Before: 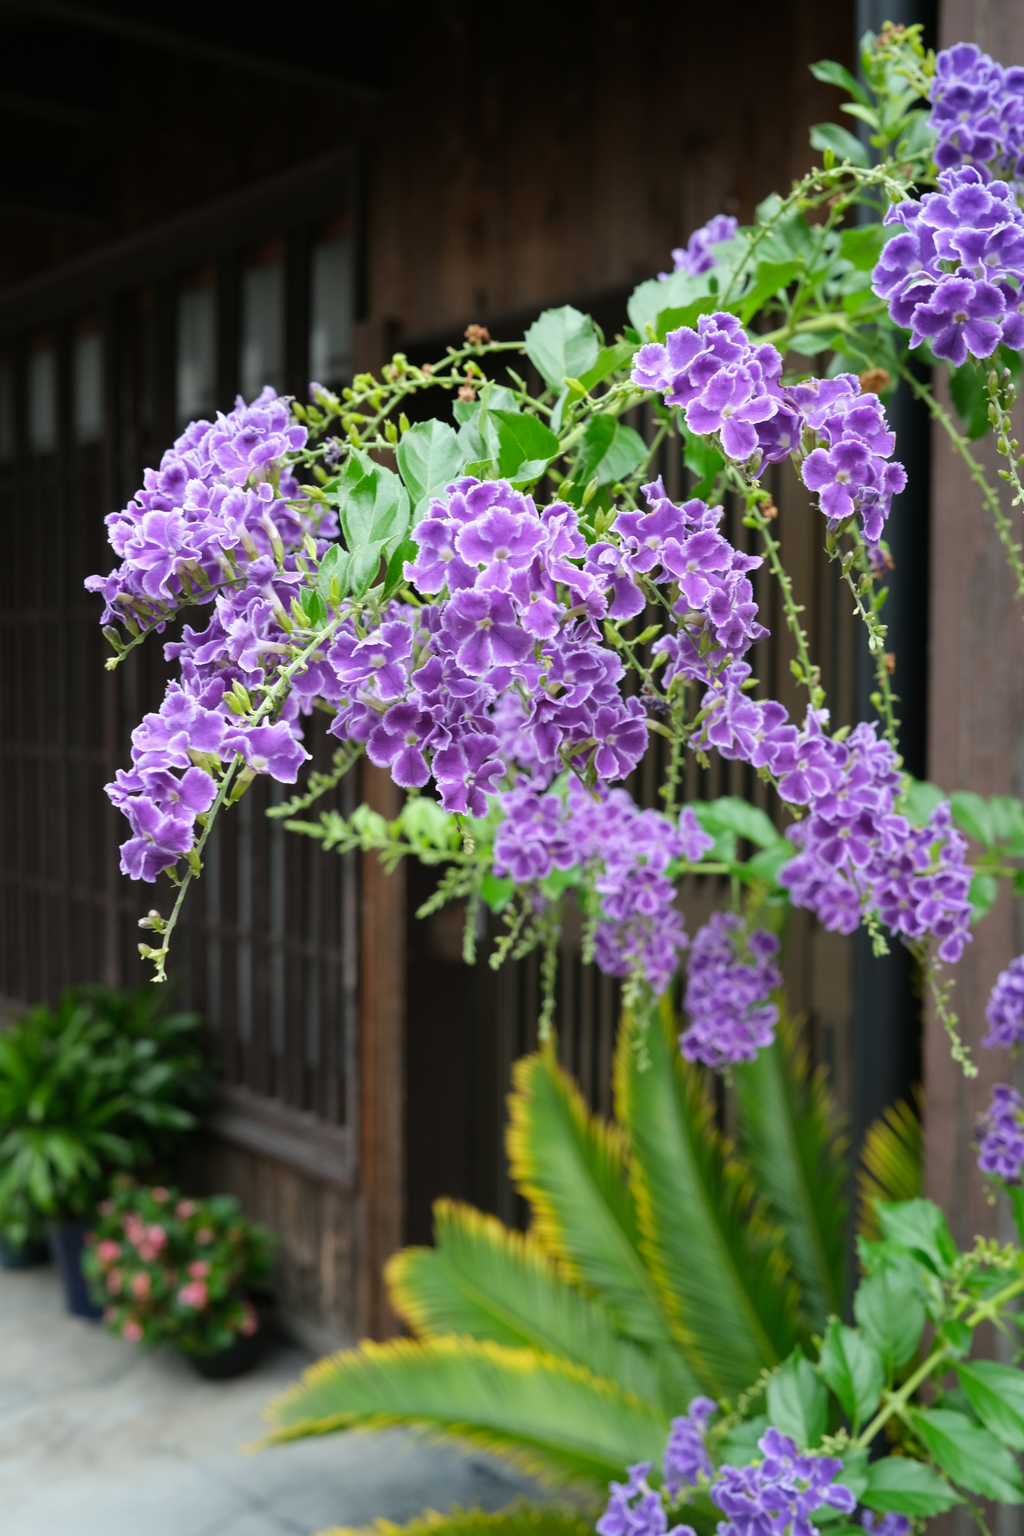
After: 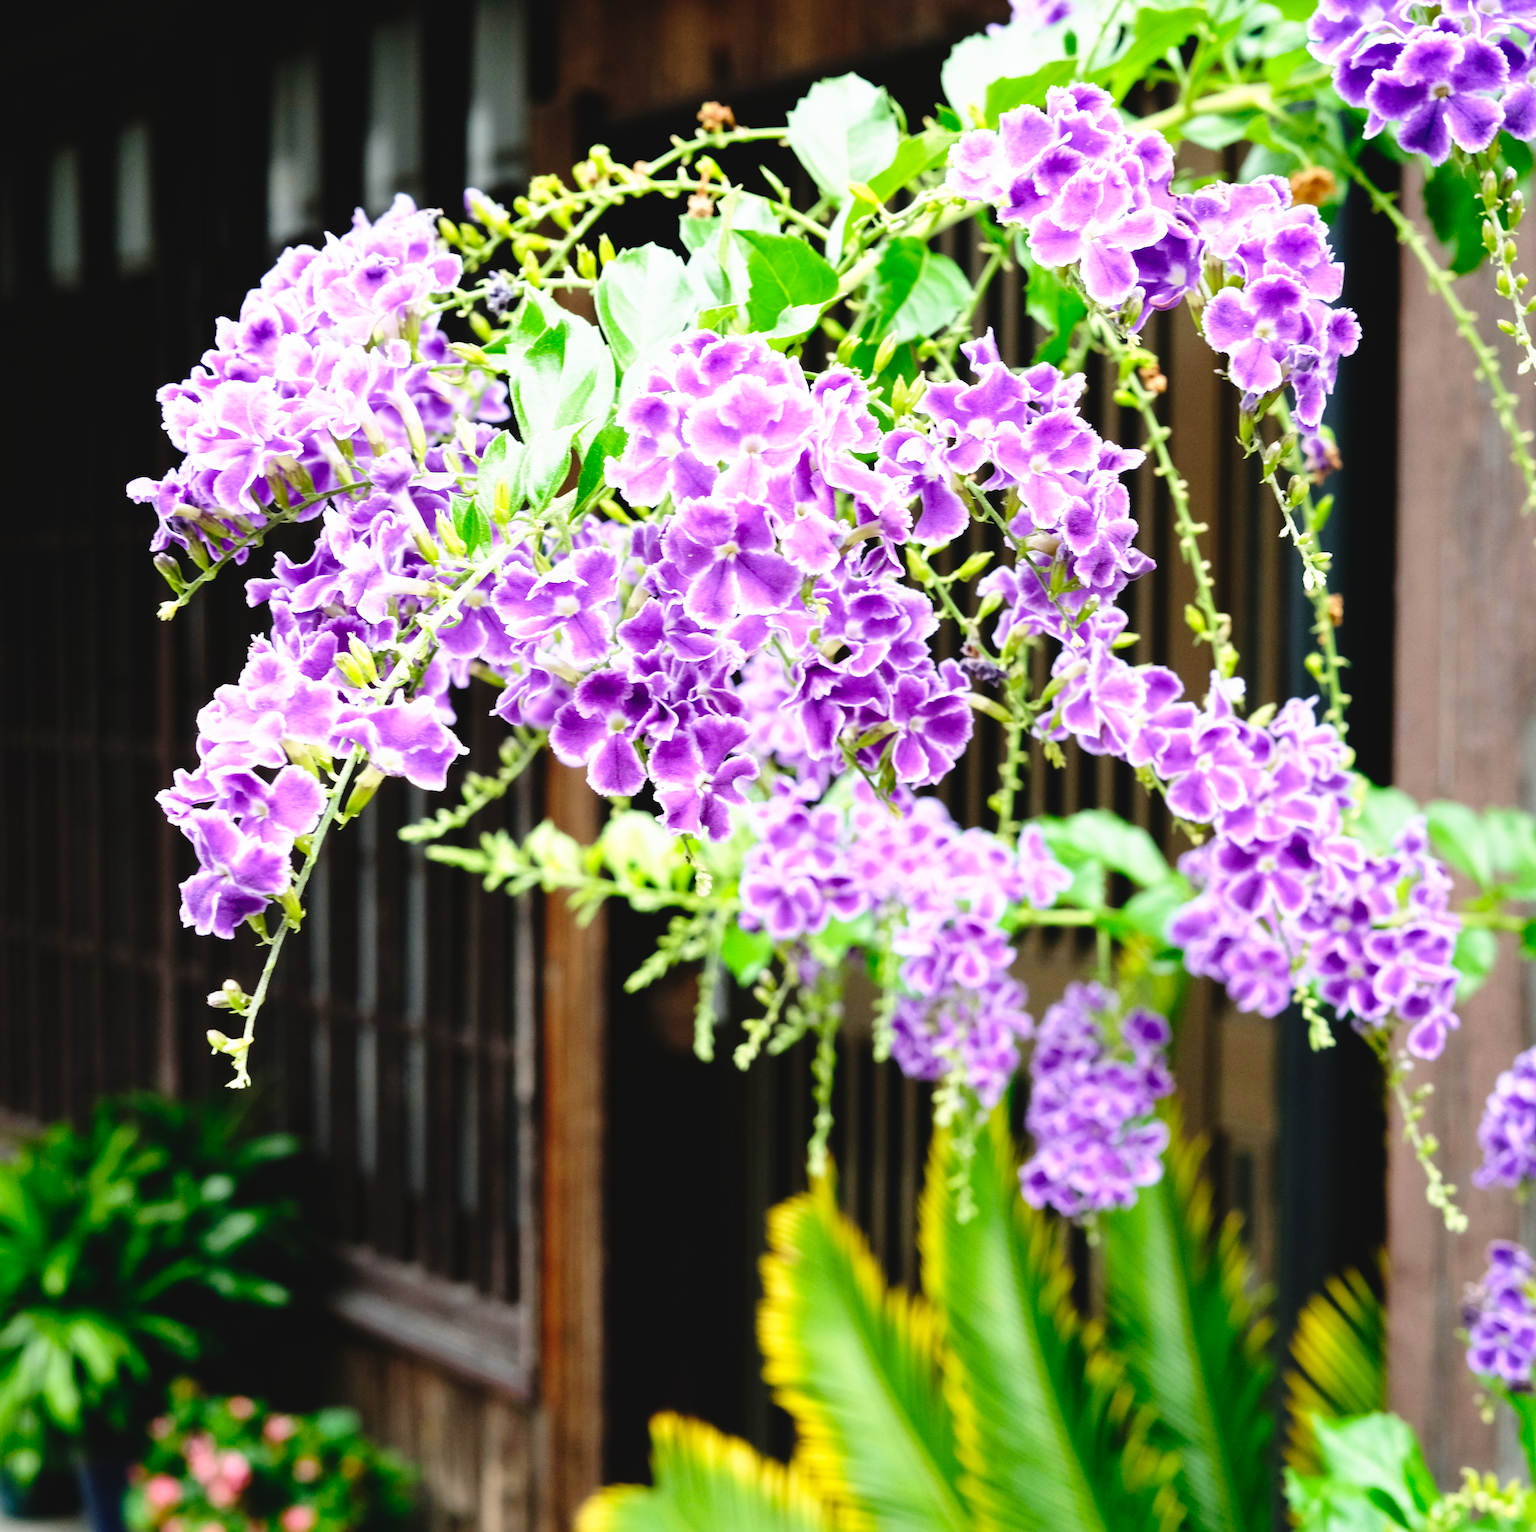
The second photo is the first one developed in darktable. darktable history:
crop: top 16.727%, bottom 16.727%
local contrast: mode bilateral grid, contrast 10, coarseness 25, detail 110%, midtone range 0.2
base curve: curves: ch0 [(0, 0) (0.028, 0.03) (0.121, 0.232) (0.46, 0.748) (0.859, 0.968) (1, 1)], preserve colors none
tone curve: curves: ch0 [(0, 0) (0.003, 0.047) (0.011, 0.047) (0.025, 0.047) (0.044, 0.049) (0.069, 0.051) (0.1, 0.062) (0.136, 0.086) (0.177, 0.125) (0.224, 0.178) (0.277, 0.246) (0.335, 0.324) (0.399, 0.407) (0.468, 0.48) (0.543, 0.57) (0.623, 0.675) (0.709, 0.772) (0.801, 0.876) (0.898, 0.963) (1, 1)], preserve colors none
